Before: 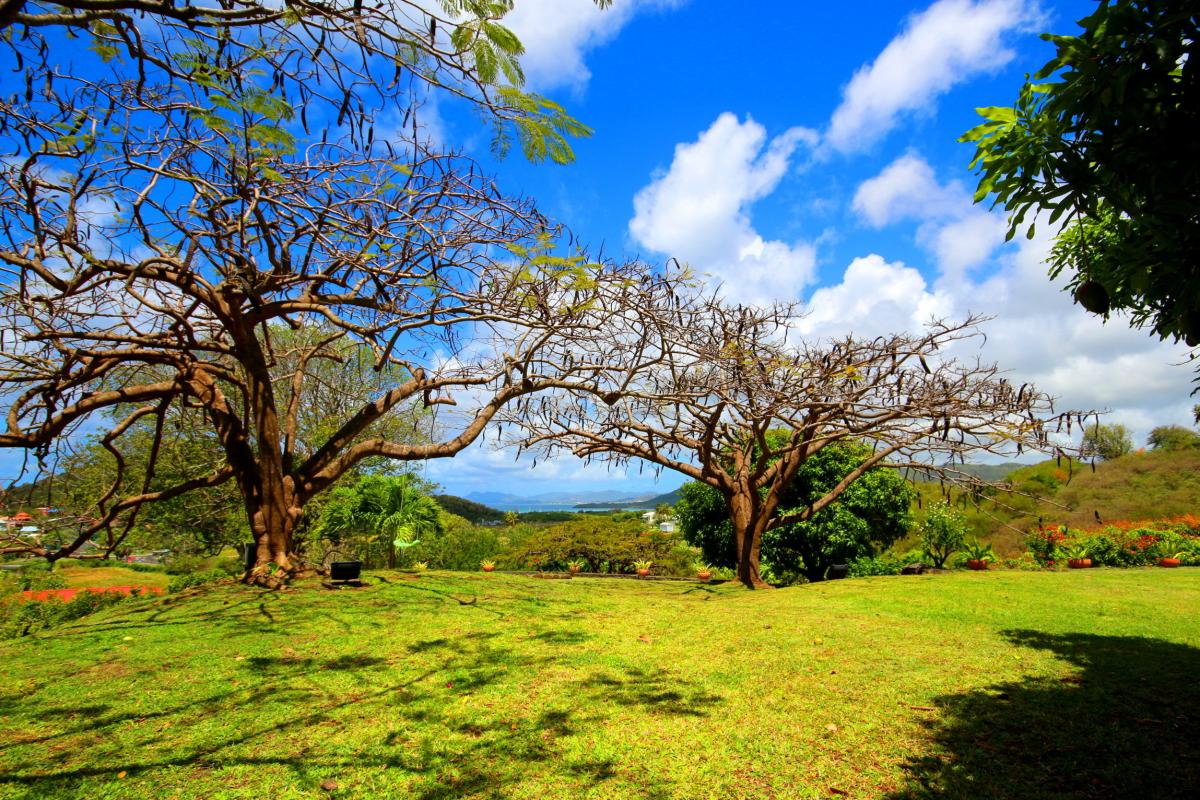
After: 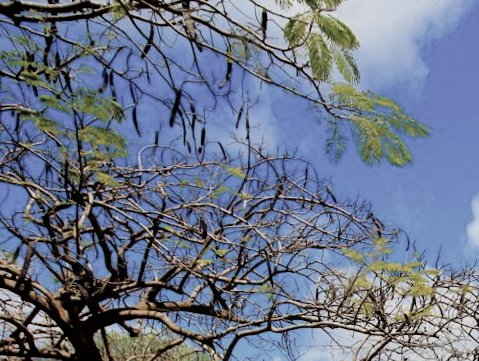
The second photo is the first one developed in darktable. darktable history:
filmic rgb: black relative exposure -7.75 EV, white relative exposure 4.4 EV, threshold 3 EV, hardness 3.76, latitude 50%, contrast 1.1, color science v5 (2021), contrast in shadows safe, contrast in highlights safe, enable highlight reconstruction true
color correction: saturation 0.57
crop and rotate: left 10.817%, top 0.062%, right 47.194%, bottom 53.626%
rotate and perspective: rotation 0.074°, lens shift (vertical) 0.096, lens shift (horizontal) -0.041, crop left 0.043, crop right 0.952, crop top 0.024, crop bottom 0.979
shadows and highlights: shadows 20.55, highlights -20.99, soften with gaussian
